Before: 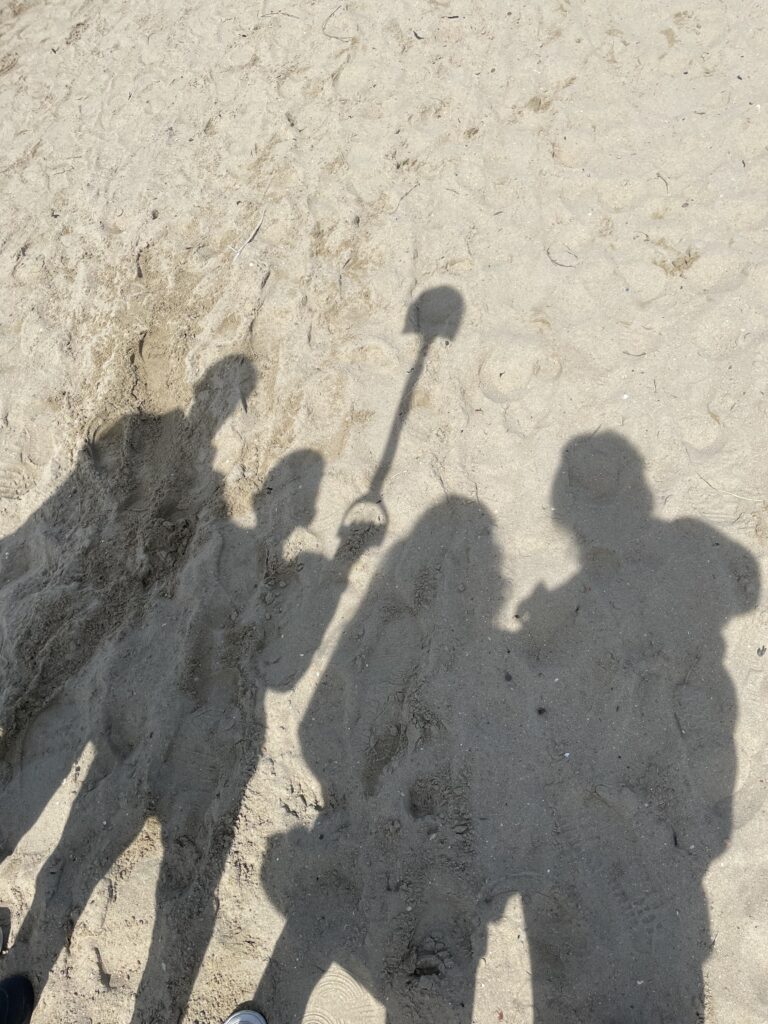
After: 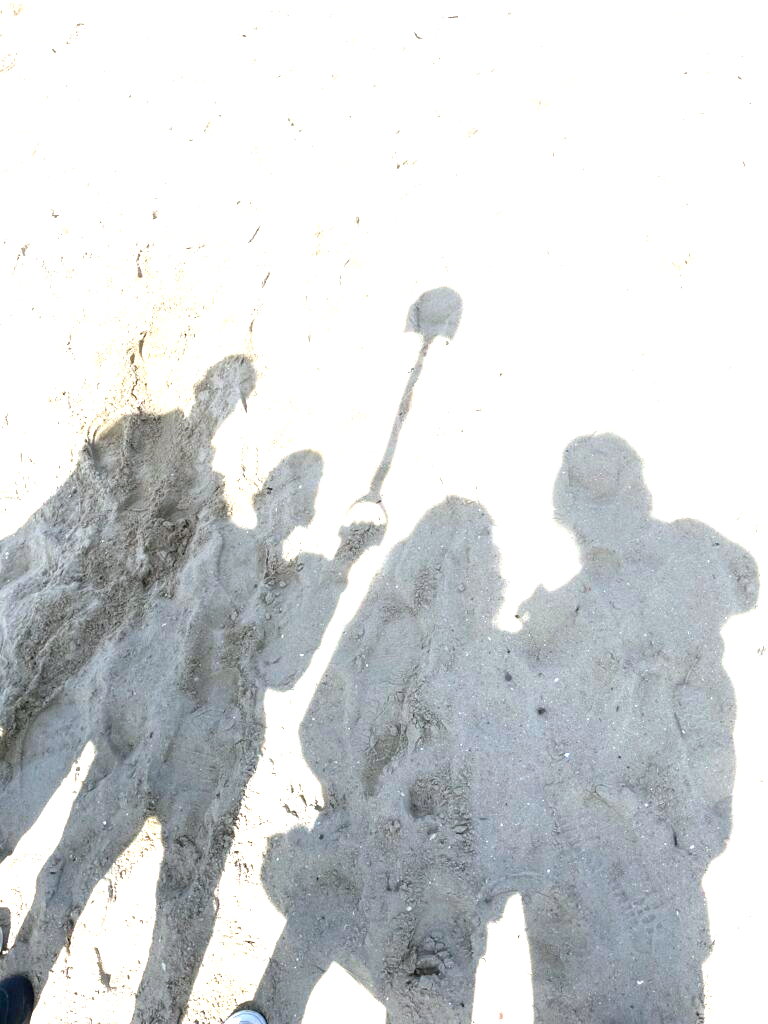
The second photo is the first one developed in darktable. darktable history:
exposure: black level correction 0.001, exposure 1.735 EV, compensate highlight preservation false
white balance: red 0.974, blue 1.044
